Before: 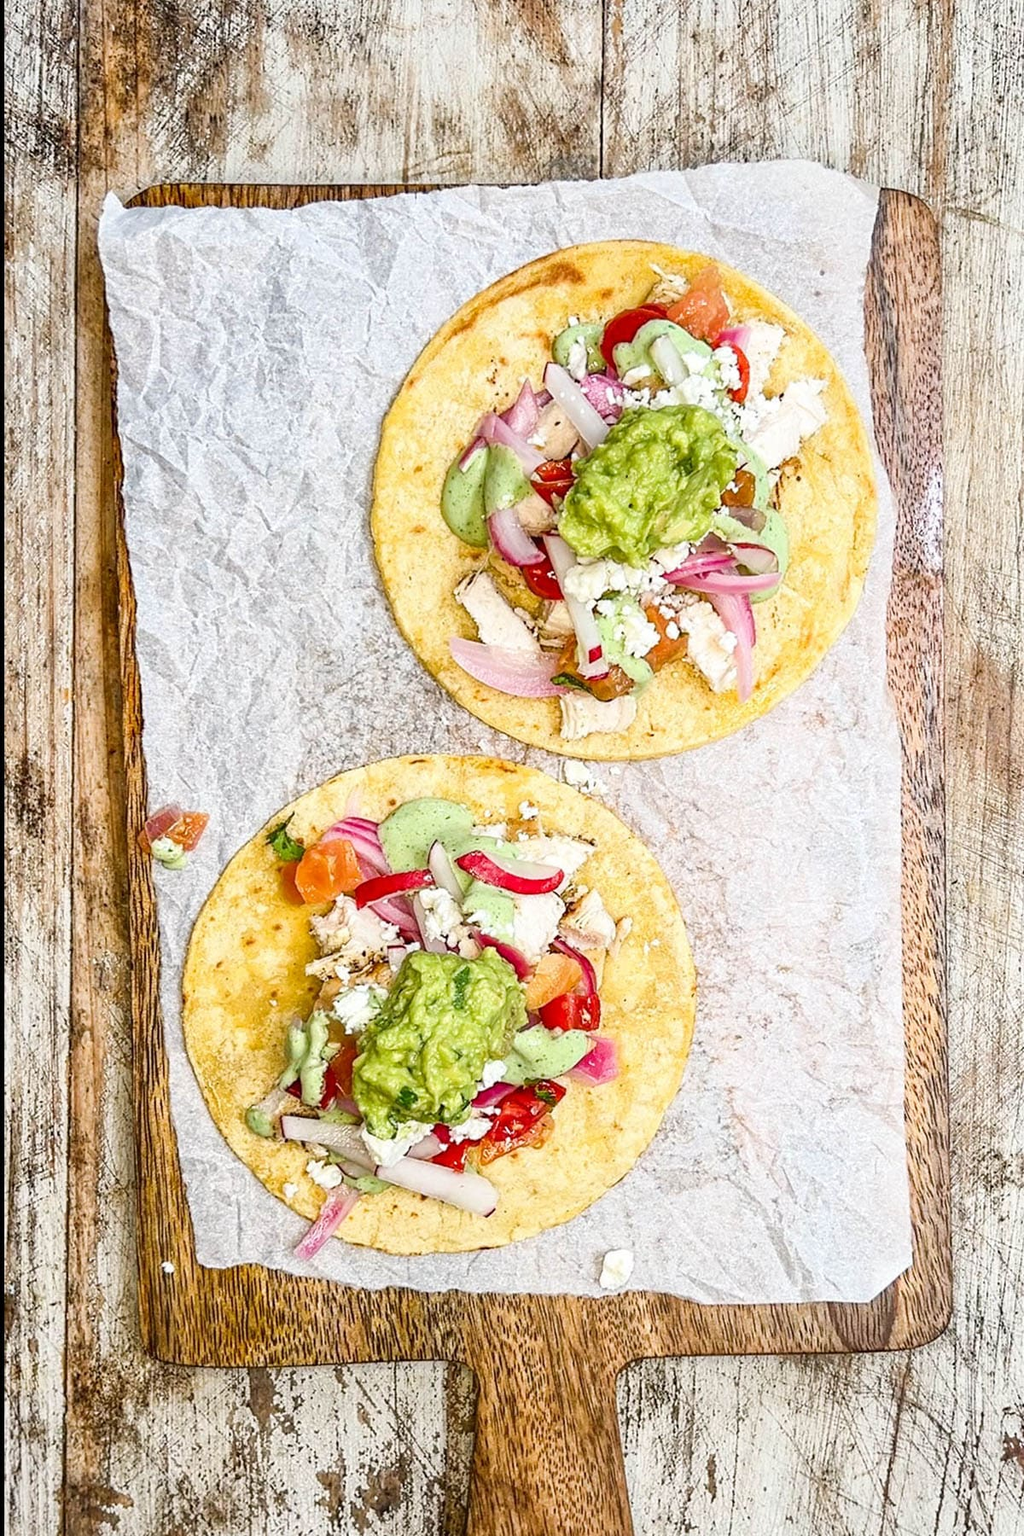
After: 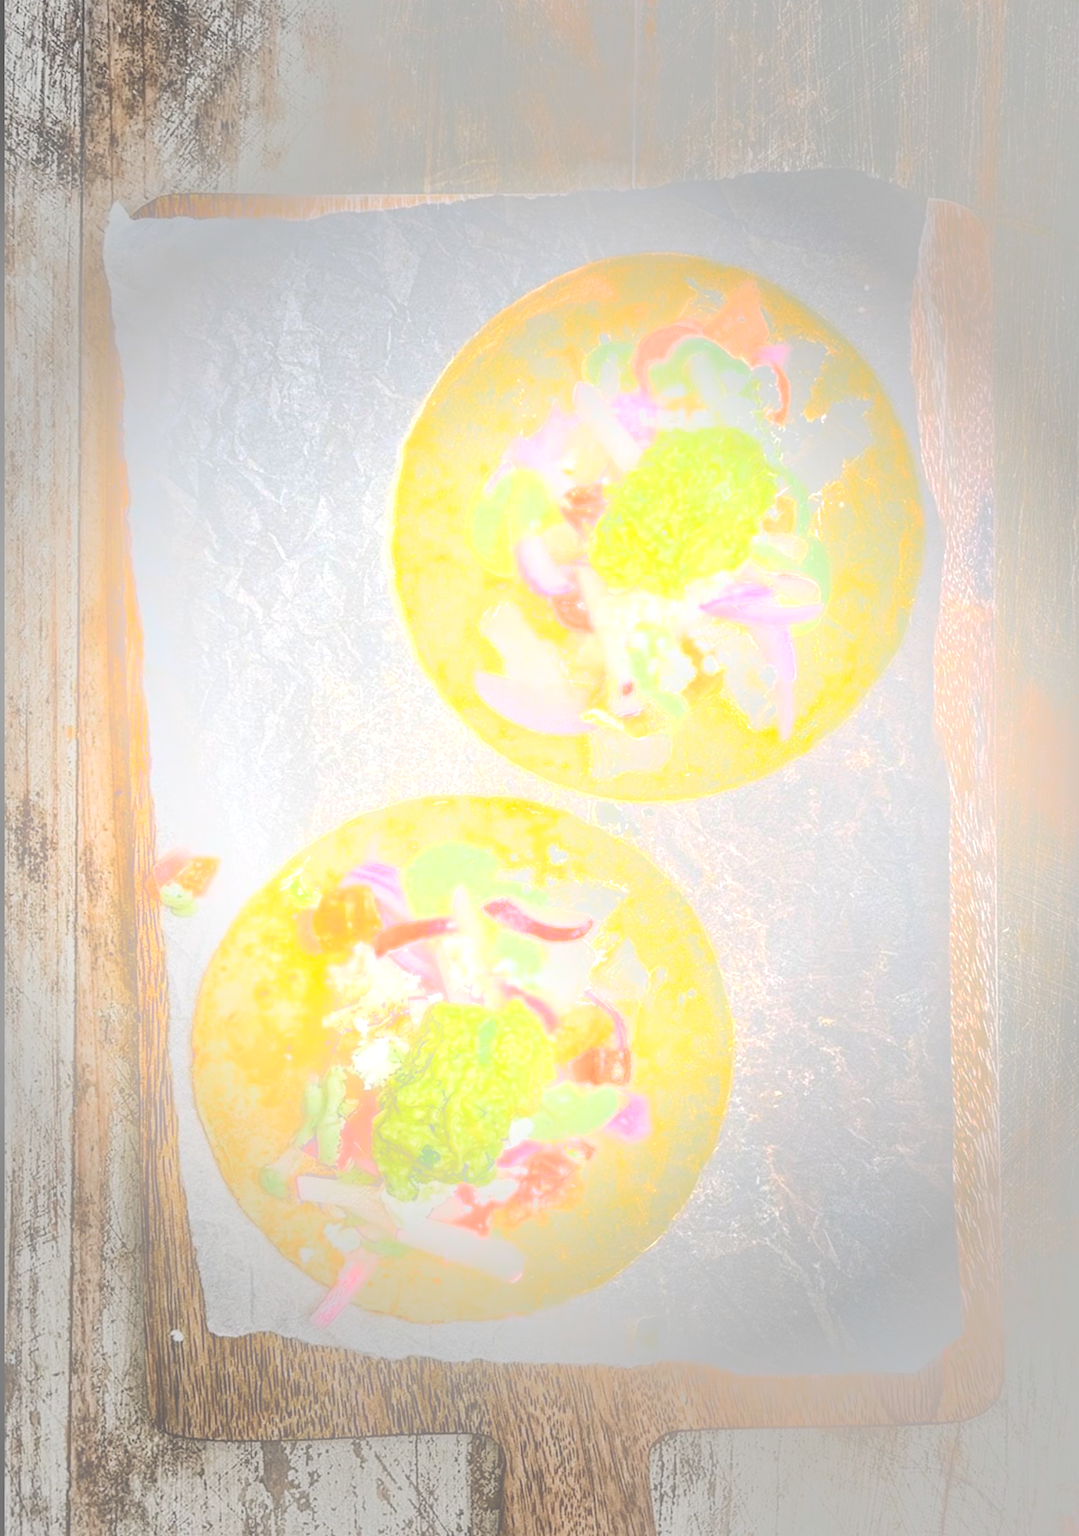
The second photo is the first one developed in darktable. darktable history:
bloom: threshold 82.5%, strength 16.25%
vignetting: fall-off start 40%, fall-off radius 40%
tone equalizer: -8 EV -1.08 EV, -7 EV -1.01 EV, -6 EV -0.867 EV, -5 EV -0.578 EV, -3 EV 0.578 EV, -2 EV 0.867 EV, -1 EV 1.01 EV, +0 EV 1.08 EV, edges refinement/feathering 500, mask exposure compensation -1.57 EV, preserve details no
crop and rotate: top 0%, bottom 5.097%
